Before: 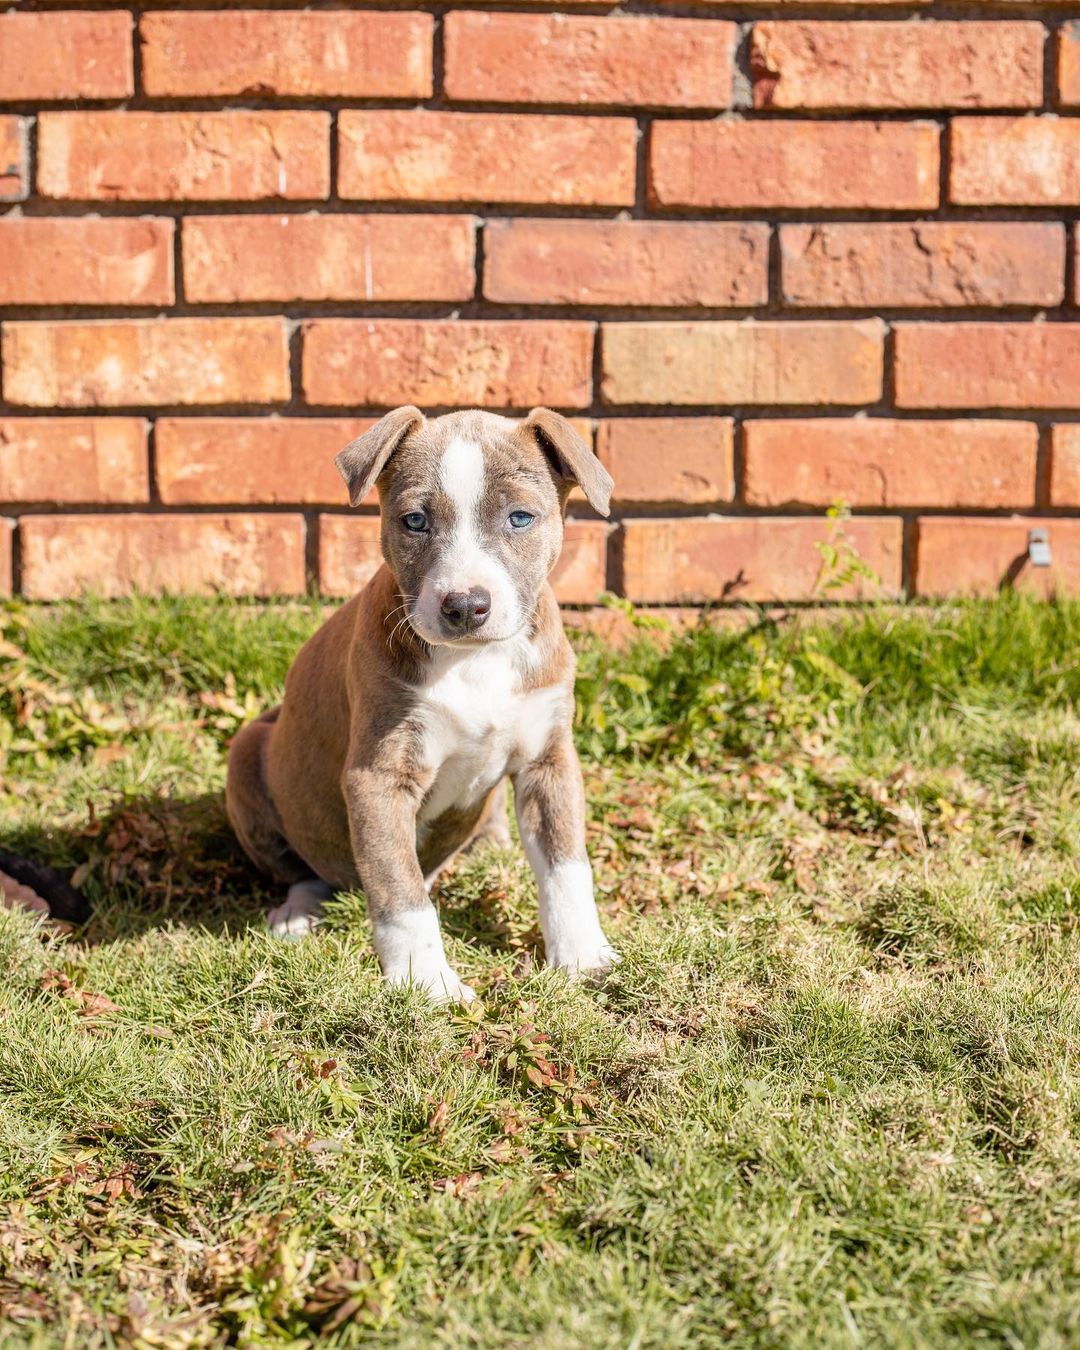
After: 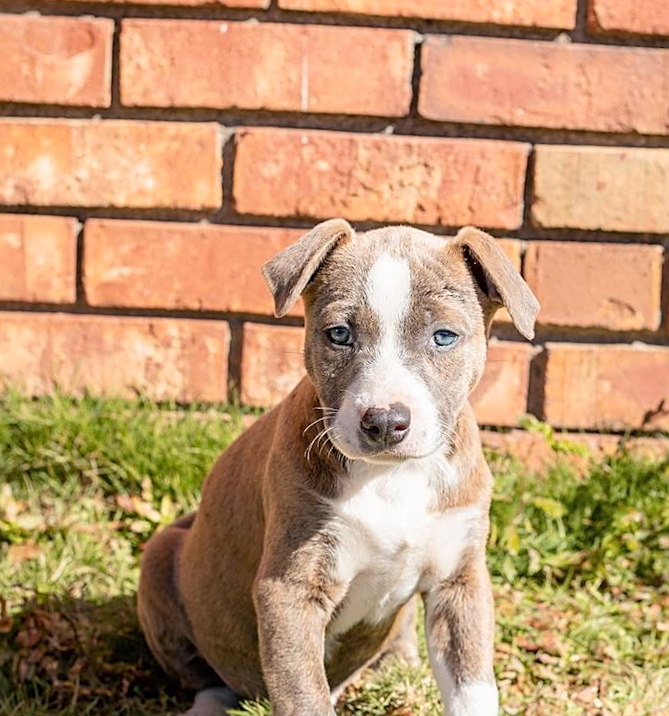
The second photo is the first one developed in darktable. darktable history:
sharpen: on, module defaults
shadows and highlights: shadows -24.28, highlights 49.77, soften with gaussian
crop and rotate: angle -4.99°, left 2.122%, top 6.945%, right 27.566%, bottom 30.519%
rotate and perspective: rotation -2.12°, lens shift (vertical) 0.009, lens shift (horizontal) -0.008, automatic cropping original format, crop left 0.036, crop right 0.964, crop top 0.05, crop bottom 0.959
